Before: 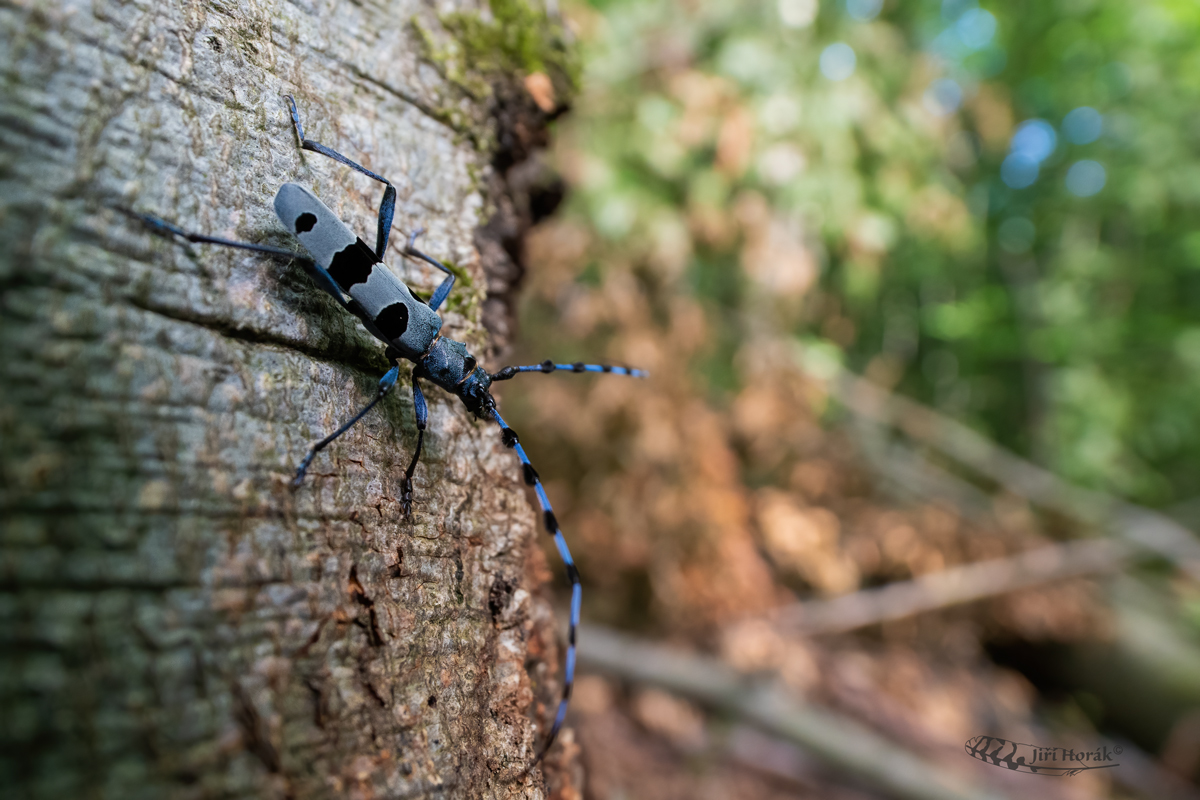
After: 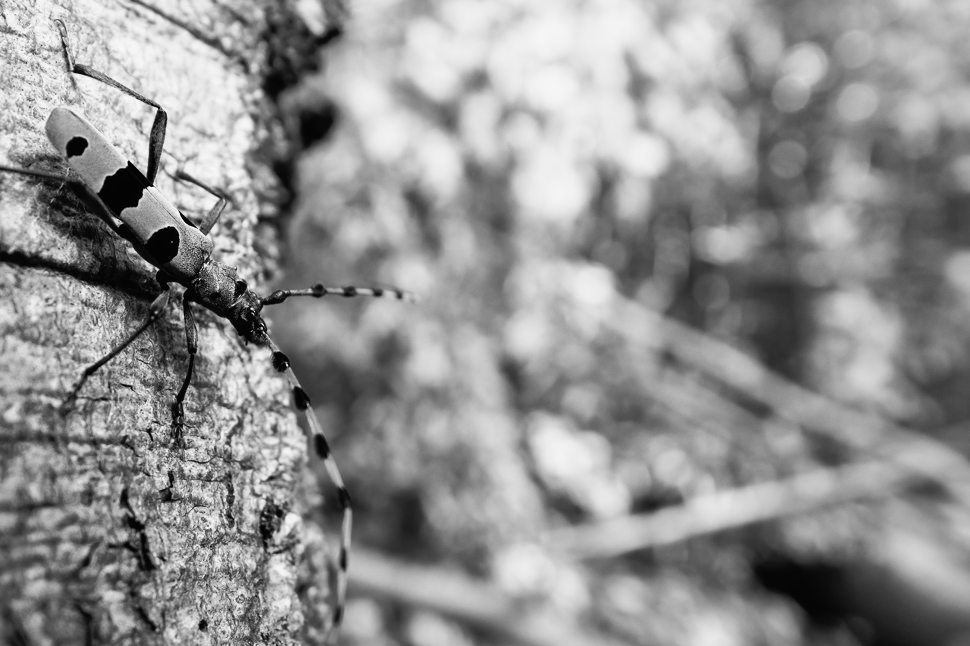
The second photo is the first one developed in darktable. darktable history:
crop: left 19.159%, top 9.58%, bottom 9.58%
monochrome: on, module defaults
contrast brightness saturation: contrast 0.06, brightness -0.01, saturation -0.23
exposure: black level correction -0.002, exposure 0.708 EV, compensate exposure bias true, compensate highlight preservation false
sigmoid: contrast 1.93, skew 0.29, preserve hue 0%
shadows and highlights: on, module defaults
velvia: strength 15%
